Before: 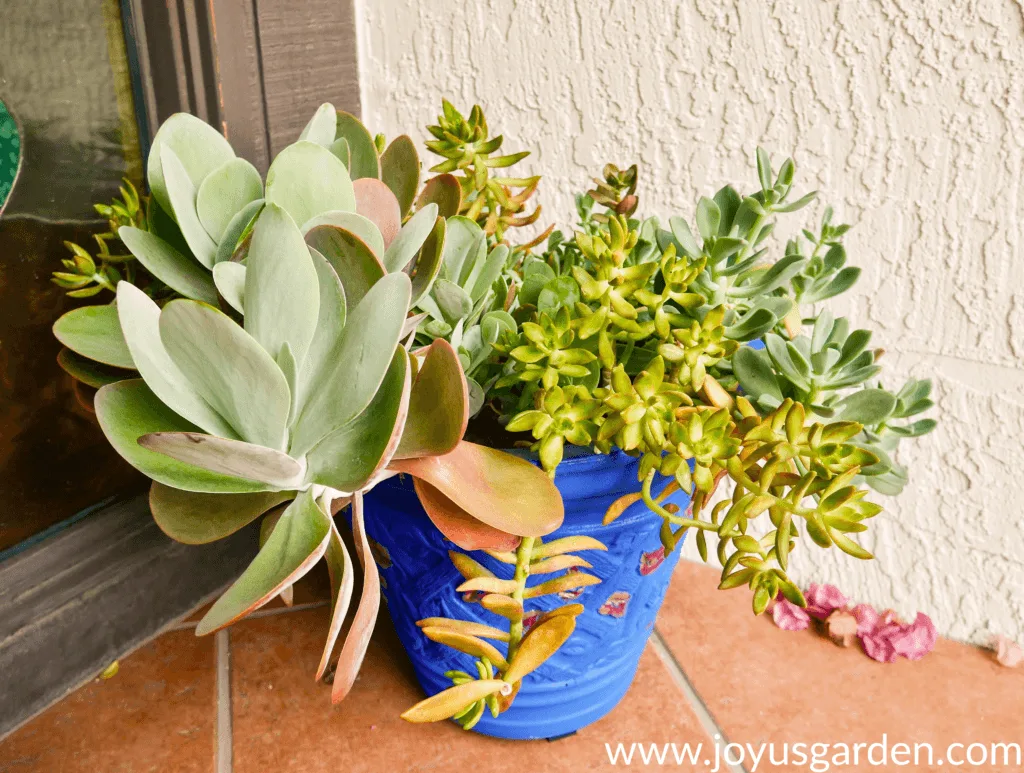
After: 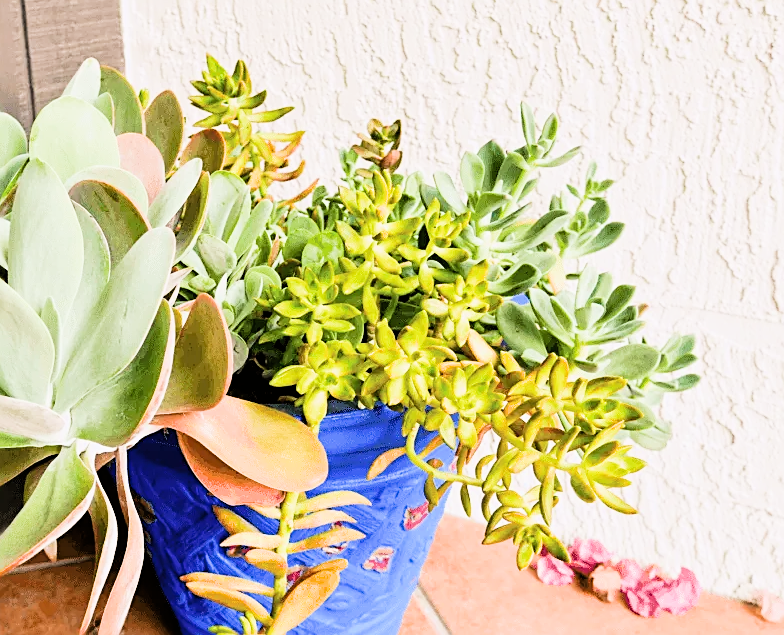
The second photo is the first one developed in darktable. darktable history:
exposure: black level correction -0.001, exposure 0.9 EV, compensate exposure bias true, compensate highlight preservation false
filmic rgb: black relative exposure -5 EV, hardness 2.88, contrast 1.4
white balance: red 0.984, blue 1.059
sharpen: on, module defaults
crop: left 23.095%, top 5.827%, bottom 11.854%
